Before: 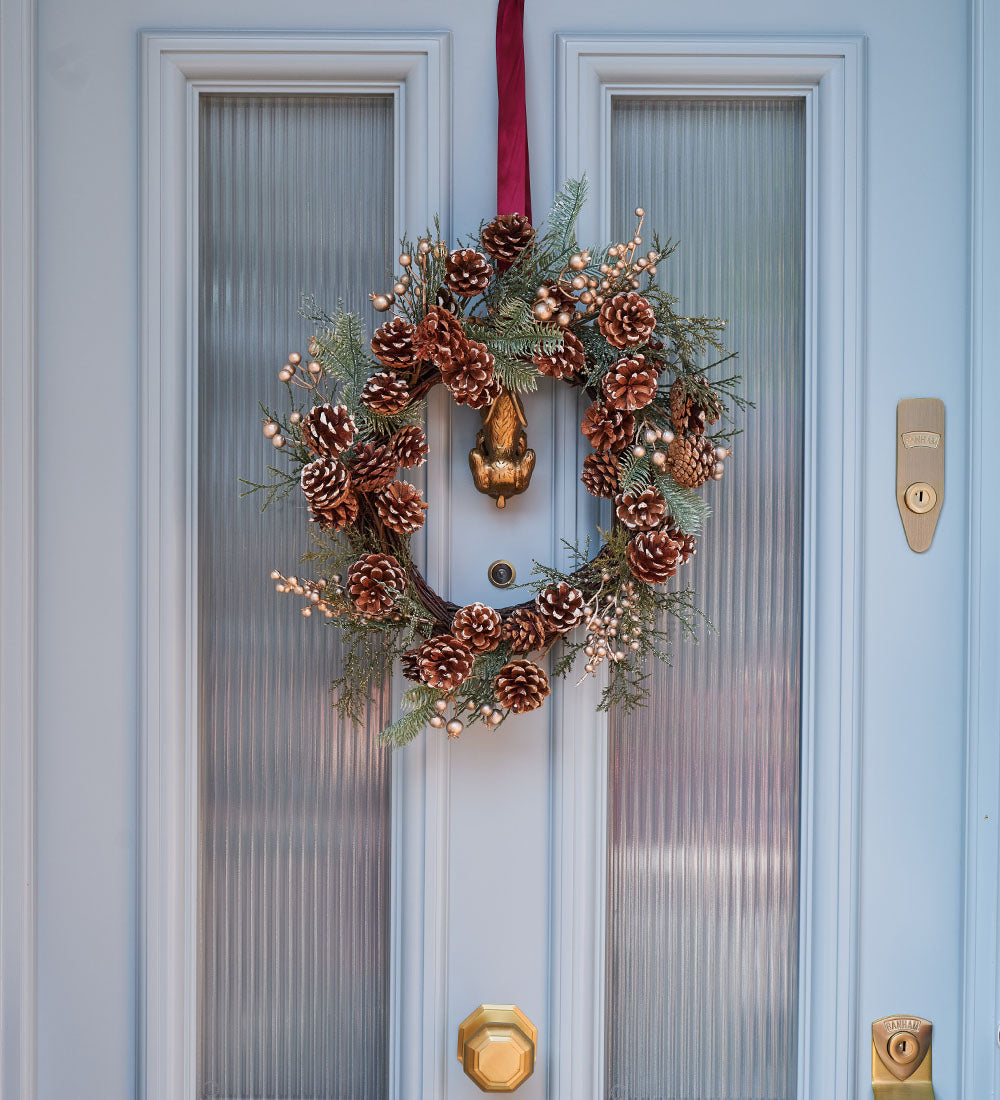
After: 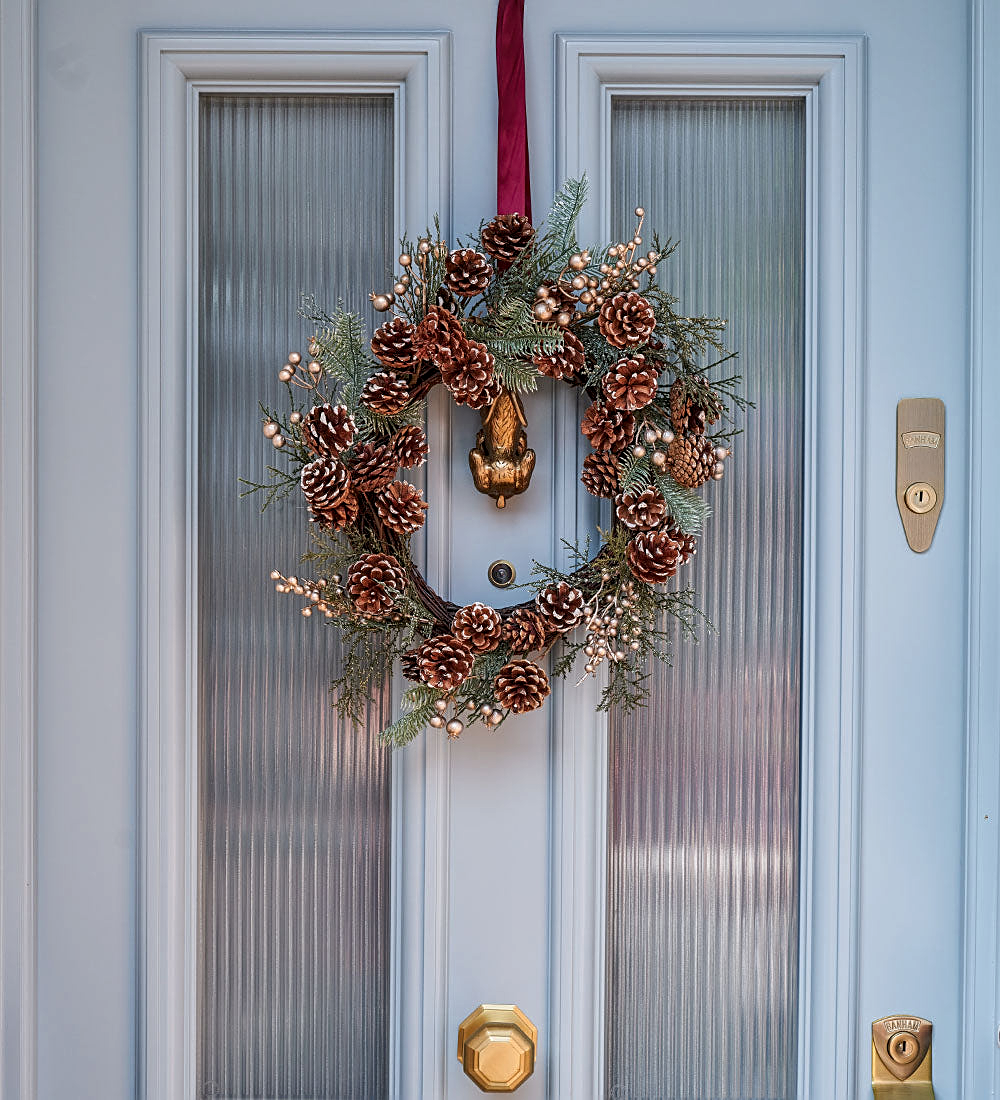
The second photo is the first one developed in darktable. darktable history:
local contrast: detail 130%
sharpen: on, module defaults
exposure: exposure -0.072 EV, compensate highlight preservation false
